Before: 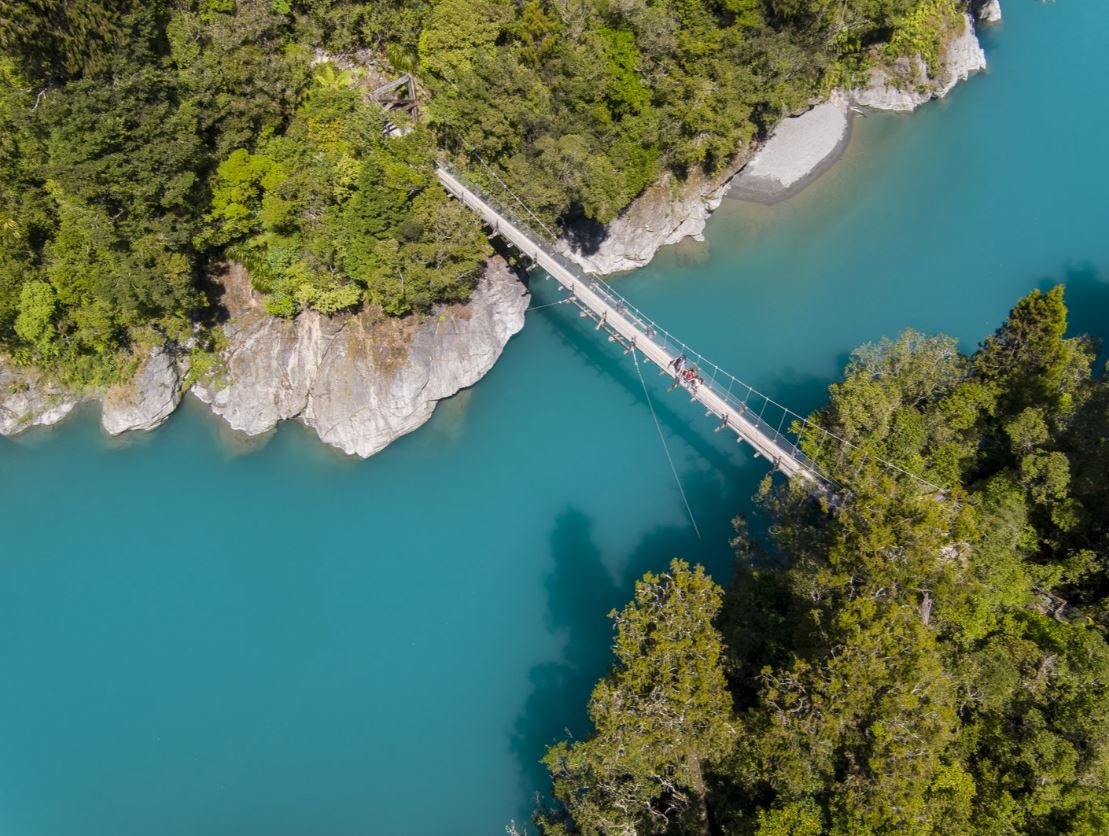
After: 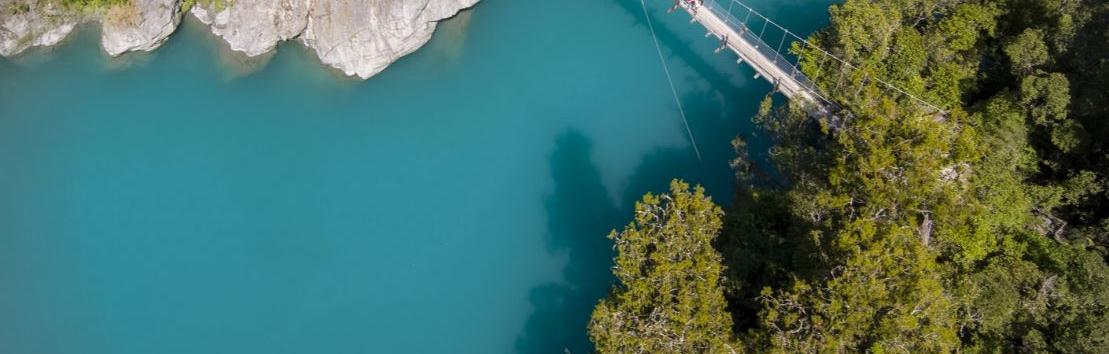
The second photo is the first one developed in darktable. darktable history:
crop: top 45.424%, bottom 12.141%
vignetting: center (-0.033, -0.045)
